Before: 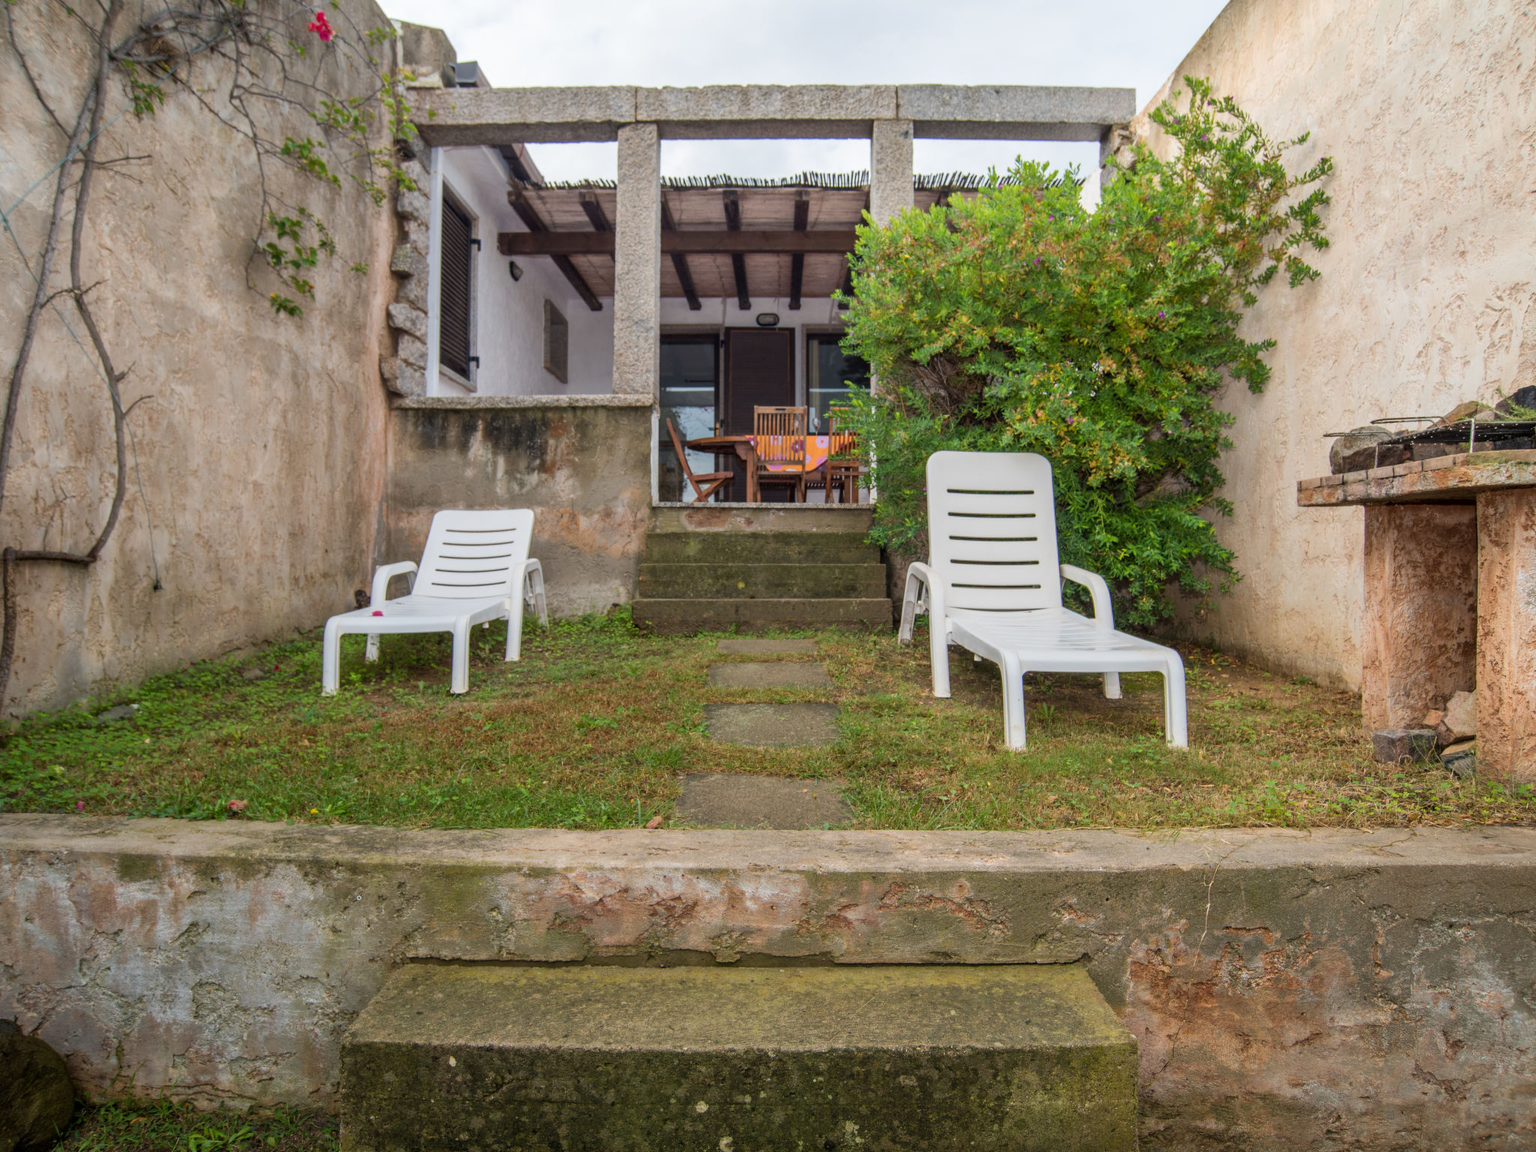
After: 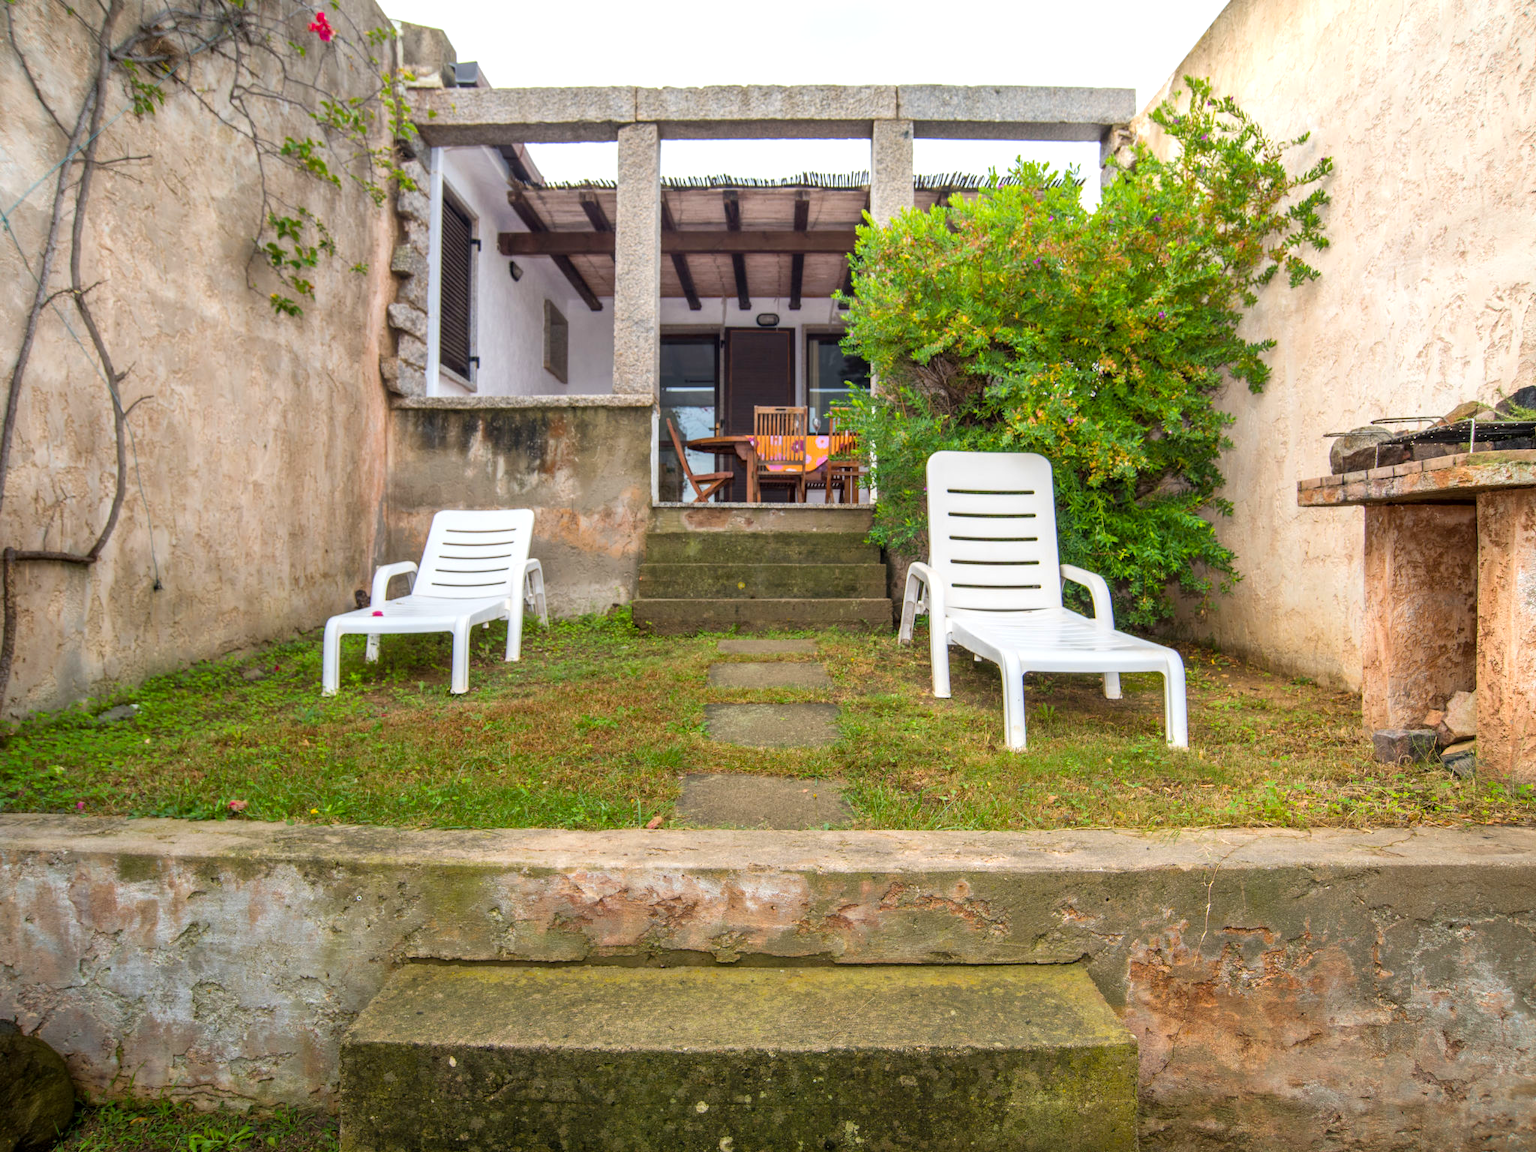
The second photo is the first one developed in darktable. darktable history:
exposure: black level correction 0.001, exposure 0.498 EV, compensate highlight preservation false
color balance rgb: linear chroma grading › global chroma 14.918%, perceptual saturation grading › global saturation 0.08%, saturation formula JzAzBz (2021)
